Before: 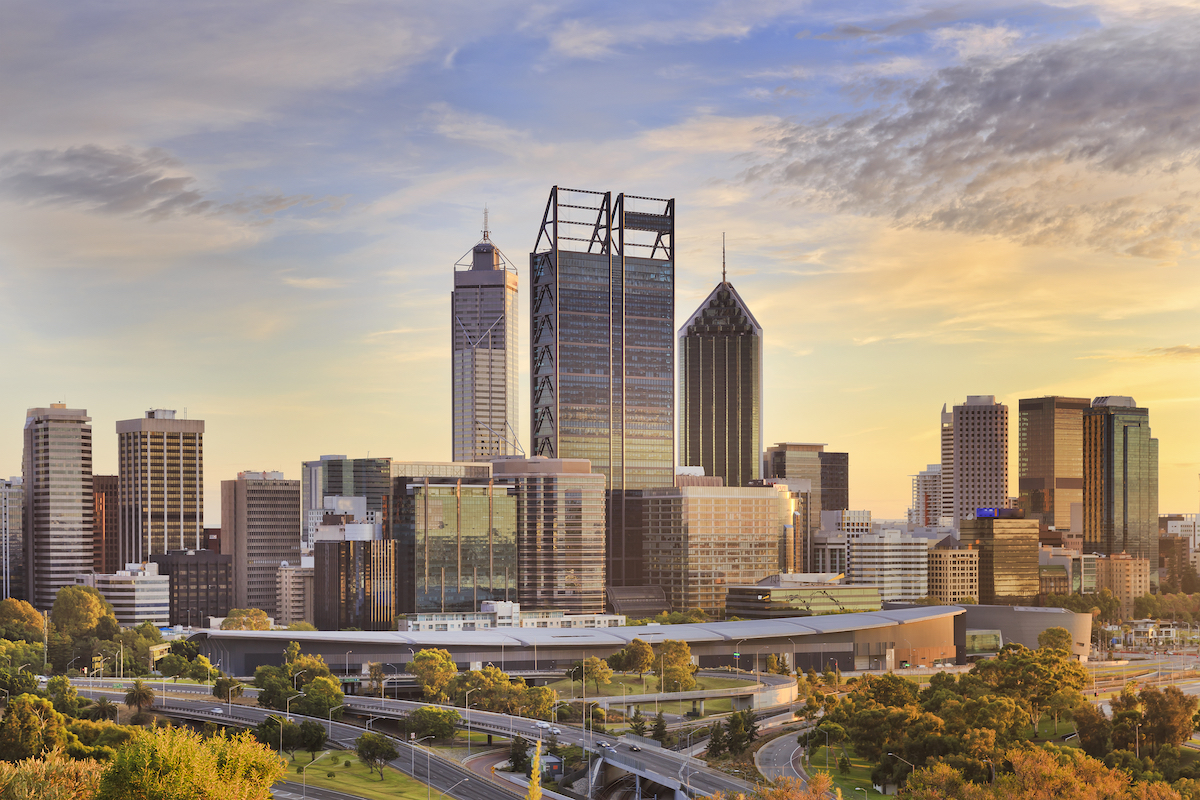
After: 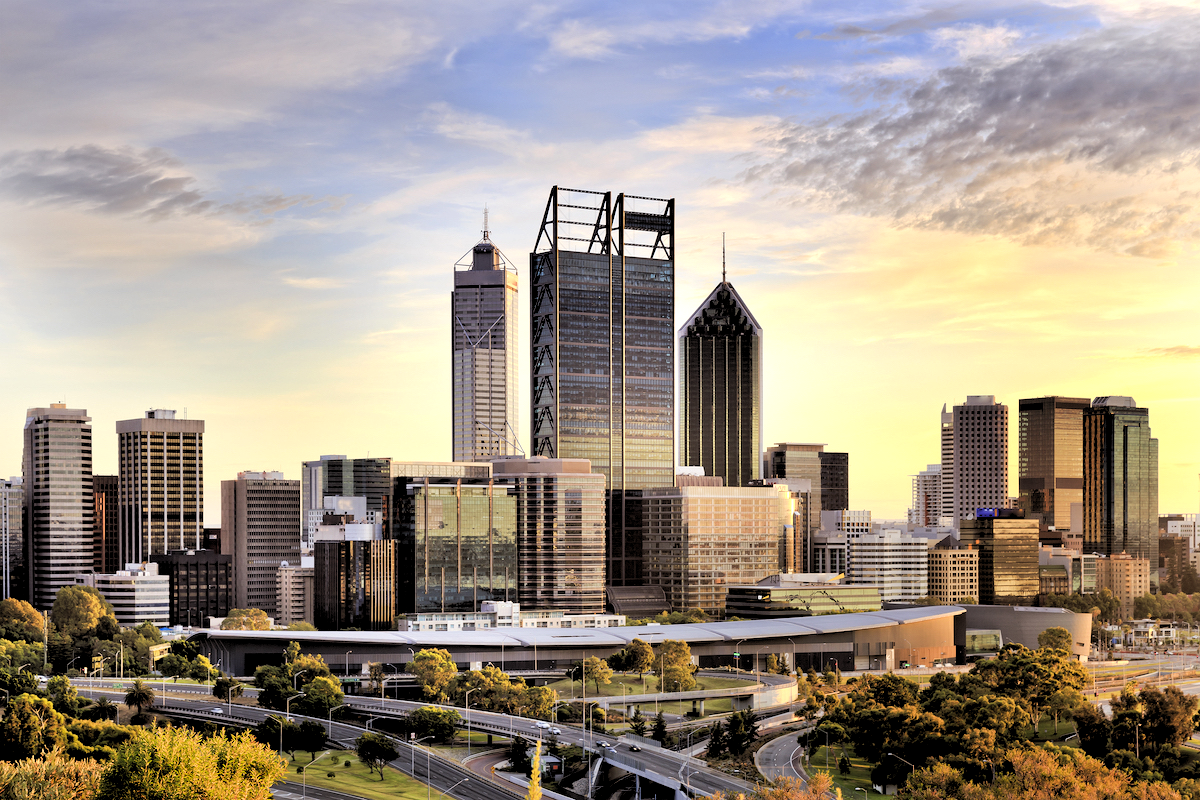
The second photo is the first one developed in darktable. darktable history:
rgb levels: levels [[0.034, 0.472, 0.904], [0, 0.5, 1], [0, 0.5, 1]]
tone equalizer: -8 EV -0.417 EV, -7 EV -0.389 EV, -6 EV -0.333 EV, -5 EV -0.222 EV, -3 EV 0.222 EV, -2 EV 0.333 EV, -1 EV 0.389 EV, +0 EV 0.417 EV, edges refinement/feathering 500, mask exposure compensation -1.57 EV, preserve details no
